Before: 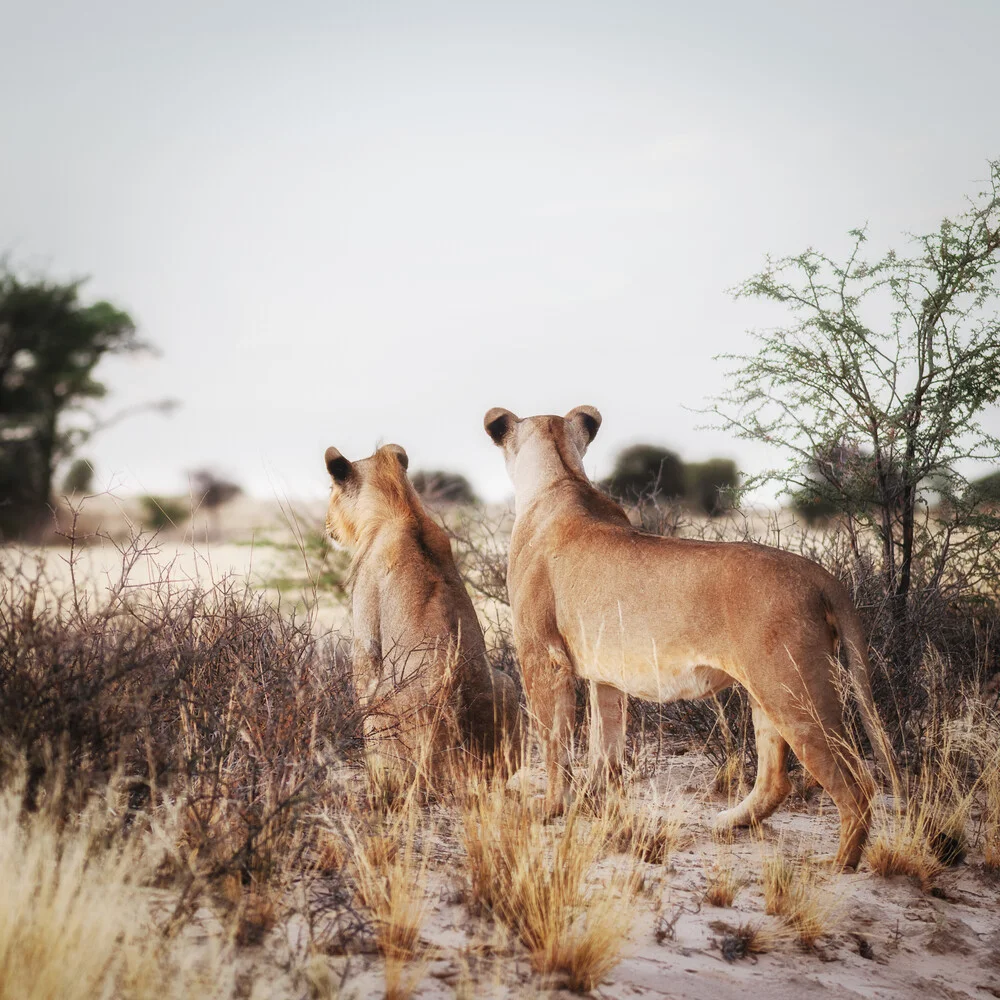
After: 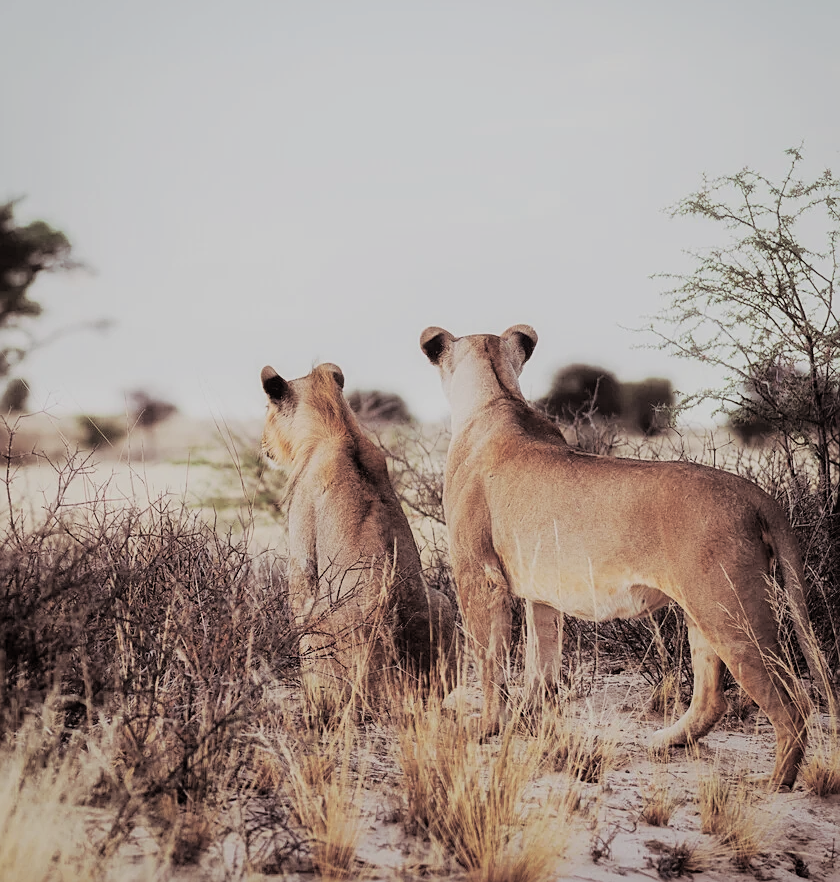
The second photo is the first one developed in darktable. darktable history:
split-toning: shadows › saturation 0.2
sharpen: on, module defaults
crop: left 6.446%, top 8.188%, right 9.538%, bottom 3.548%
filmic rgb: black relative exposure -7.32 EV, white relative exposure 5.09 EV, hardness 3.2
